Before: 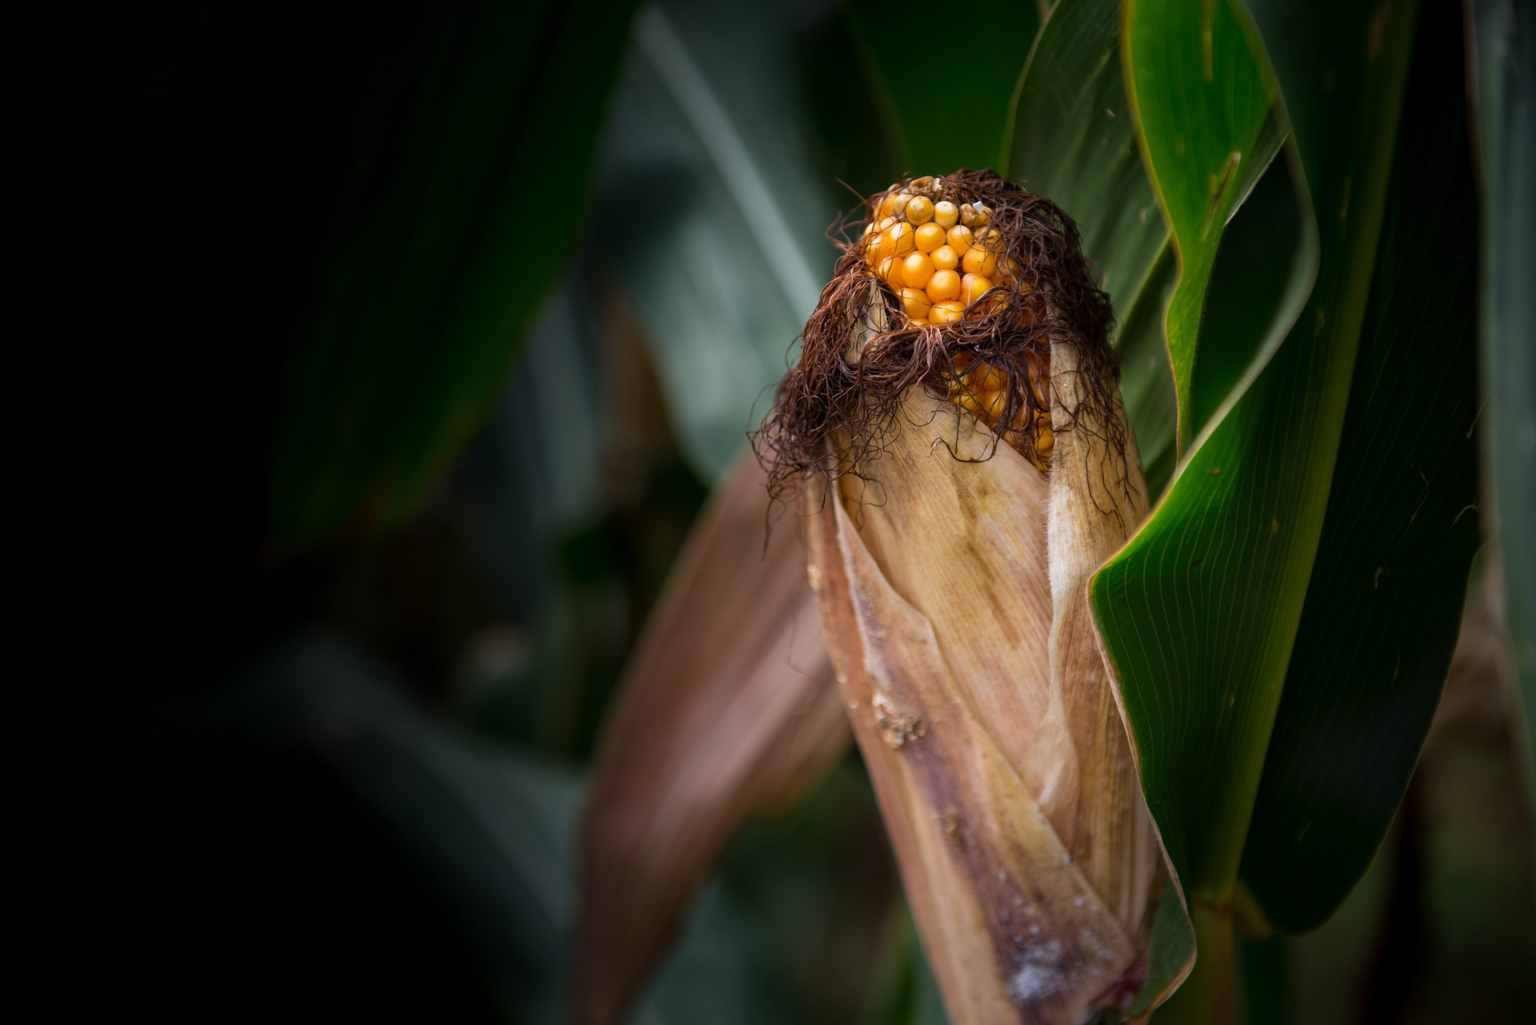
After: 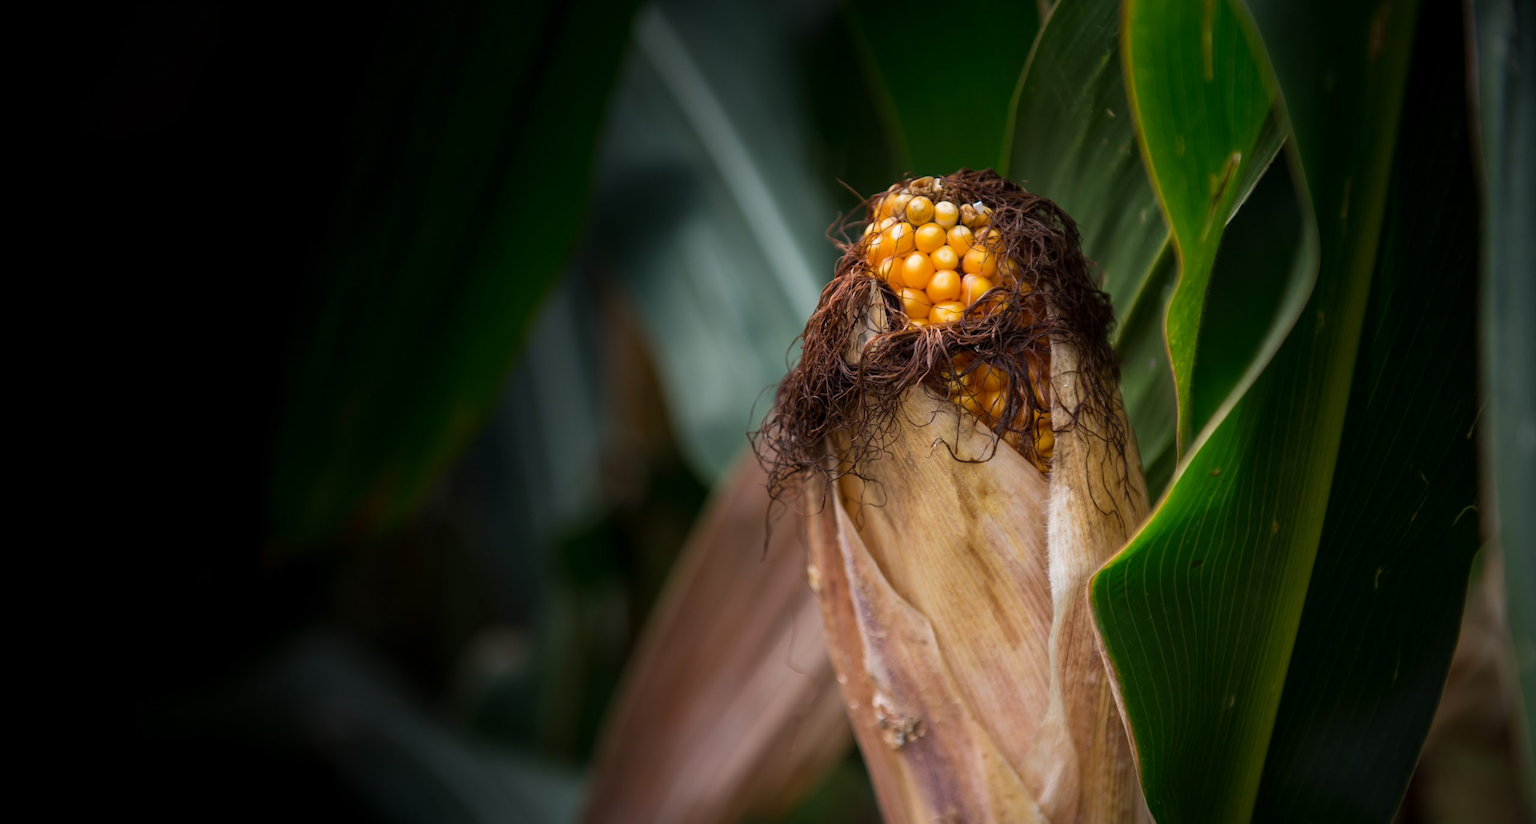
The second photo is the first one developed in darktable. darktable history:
exposure: exposure -0.004 EV, compensate highlight preservation false
crop: bottom 19.564%
